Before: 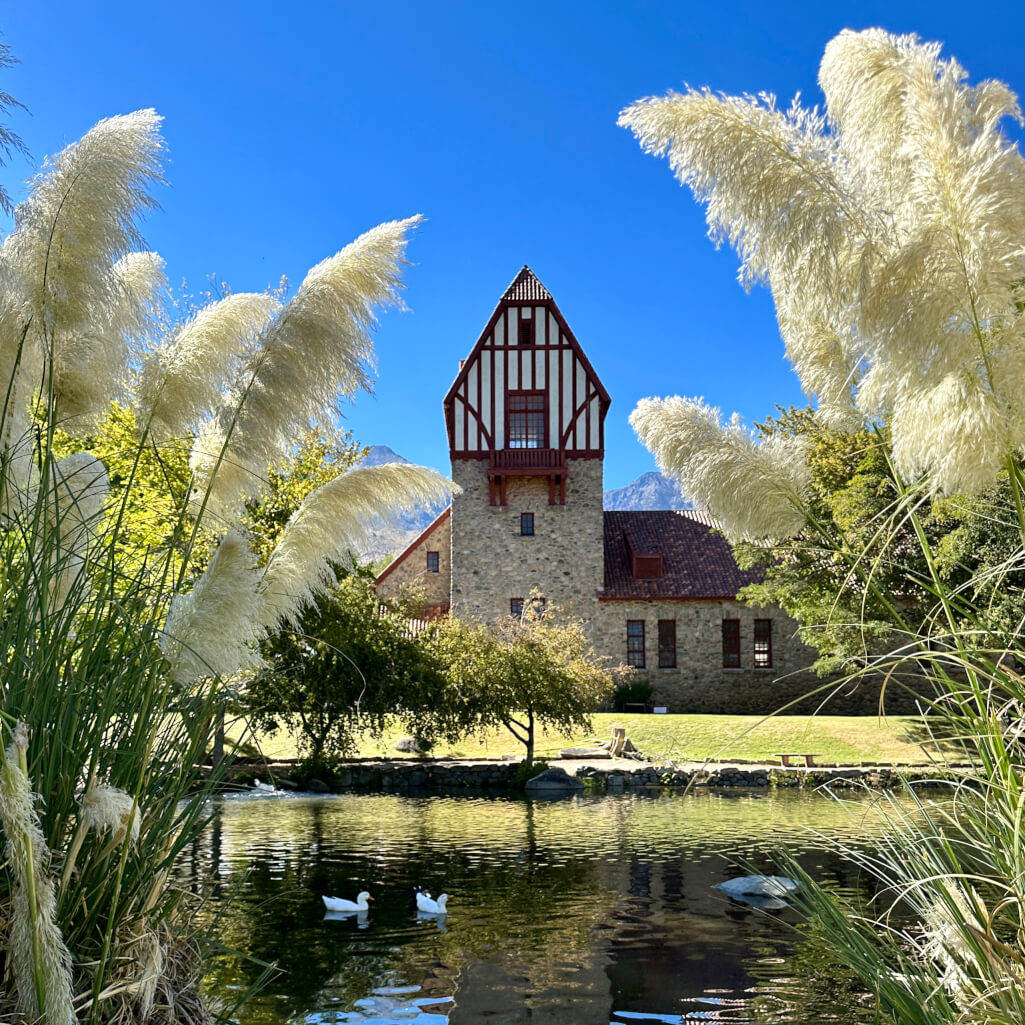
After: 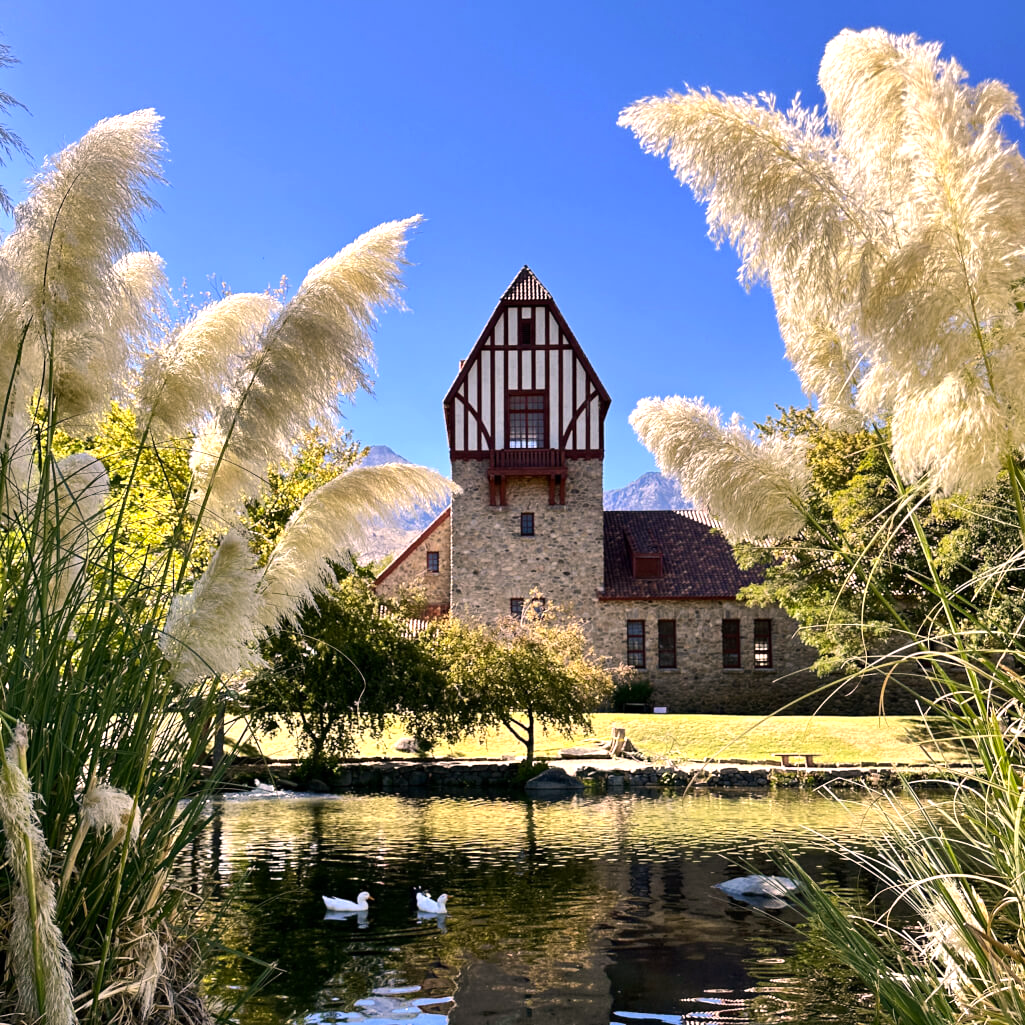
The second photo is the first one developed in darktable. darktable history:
color correction: highlights a* 12.23, highlights b* 5.41
tone equalizer: -8 EV -0.417 EV, -7 EV -0.389 EV, -6 EV -0.333 EV, -5 EV -0.222 EV, -3 EV 0.222 EV, -2 EV 0.333 EV, -1 EV 0.389 EV, +0 EV 0.417 EV, edges refinement/feathering 500, mask exposure compensation -1.57 EV, preserve details no
